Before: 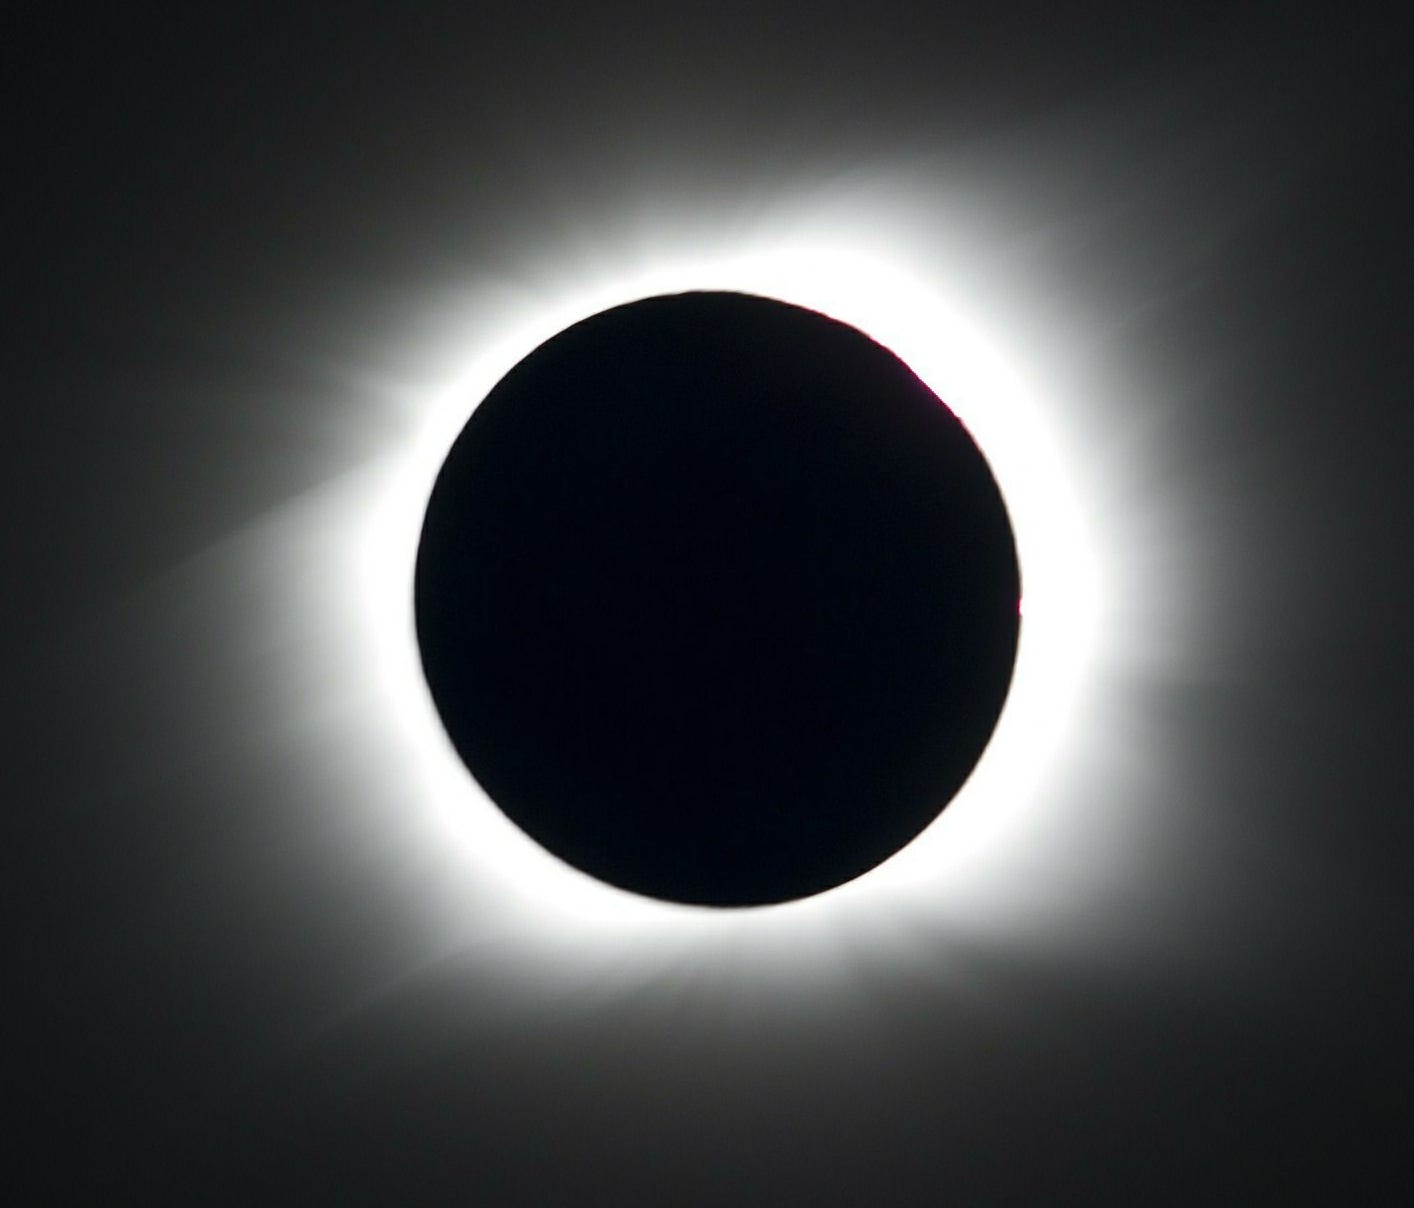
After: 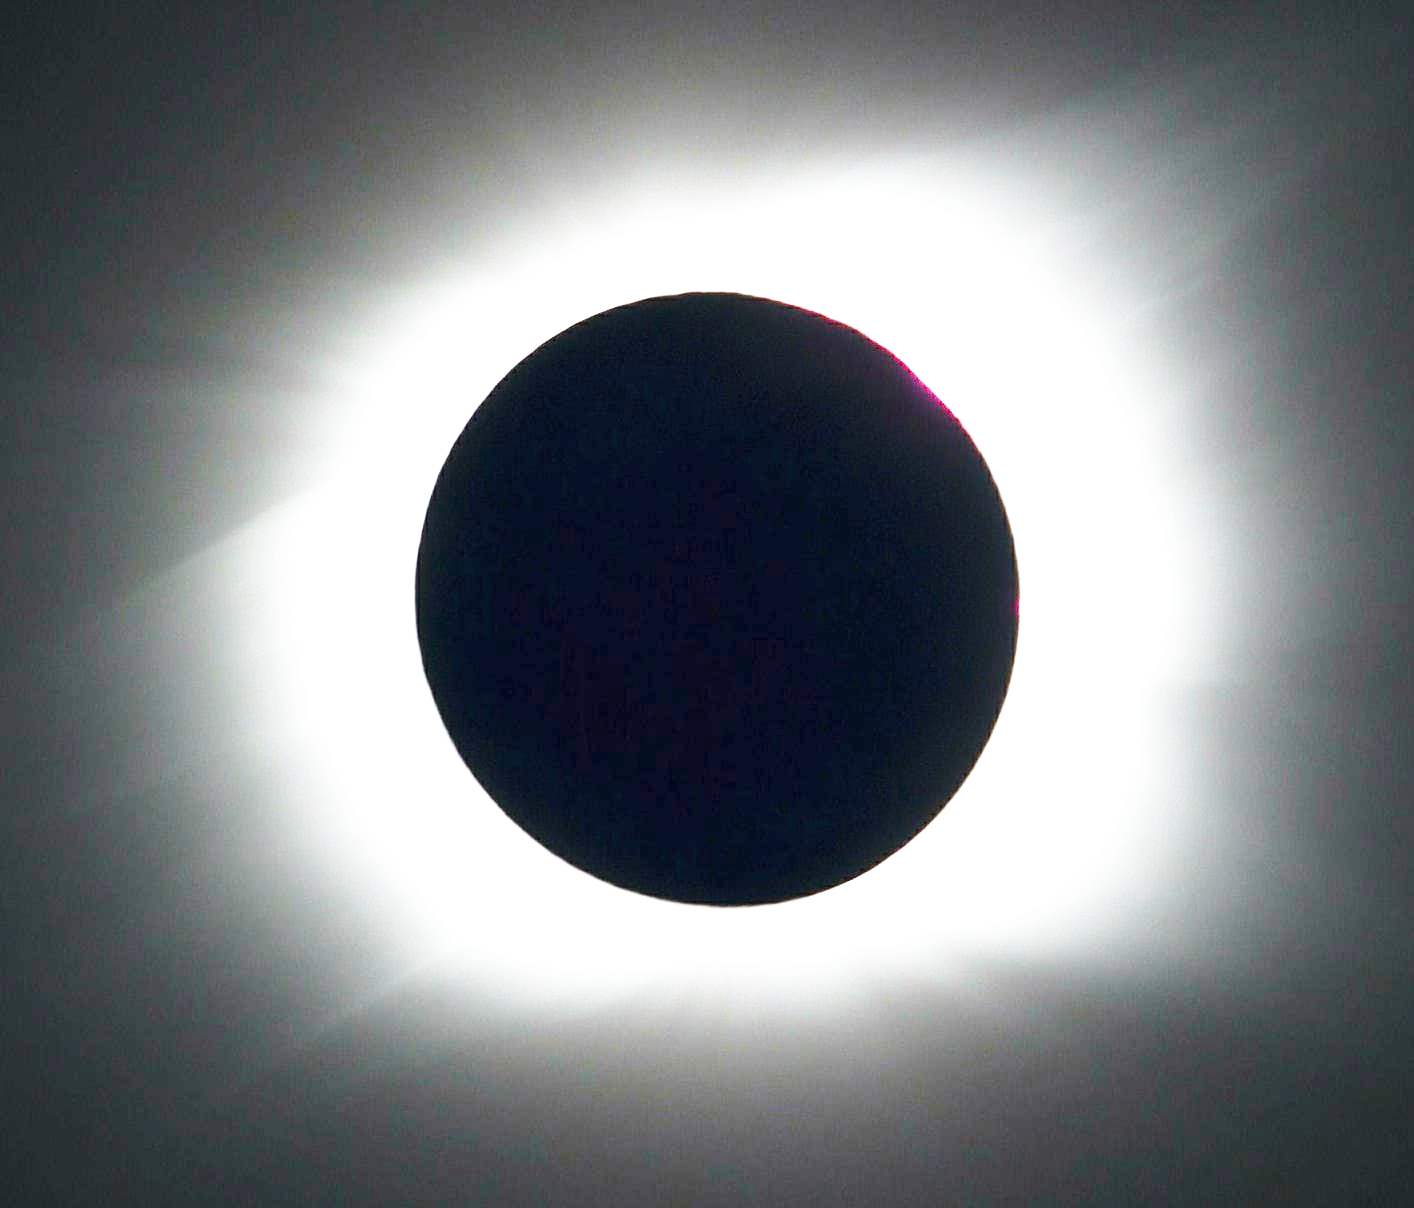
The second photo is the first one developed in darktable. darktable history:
base curve: curves: ch0 [(0, 0) (0.018, 0.026) (0.143, 0.37) (0.33, 0.731) (0.458, 0.853) (0.735, 0.965) (0.905, 0.986) (1, 1)], preserve colors none
exposure: black level correction 0, exposure 1.47 EV, compensate highlight preservation false
